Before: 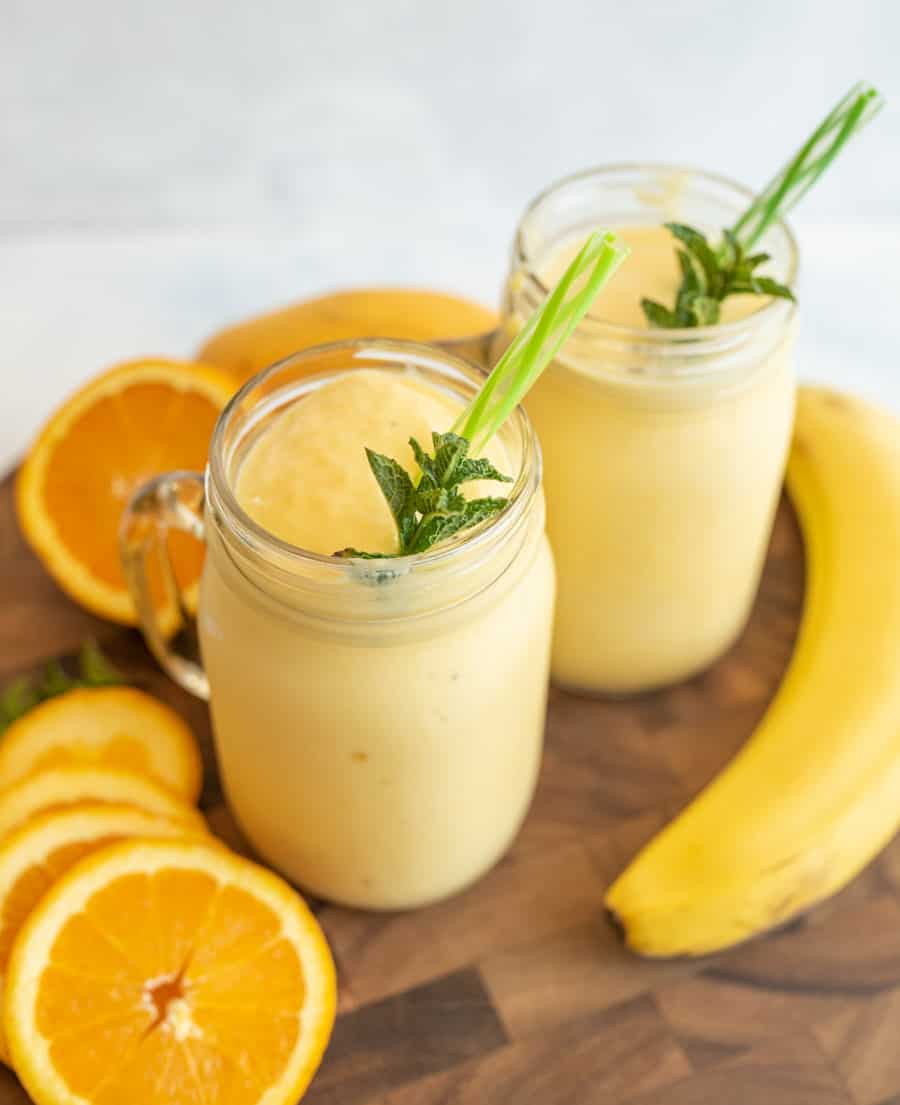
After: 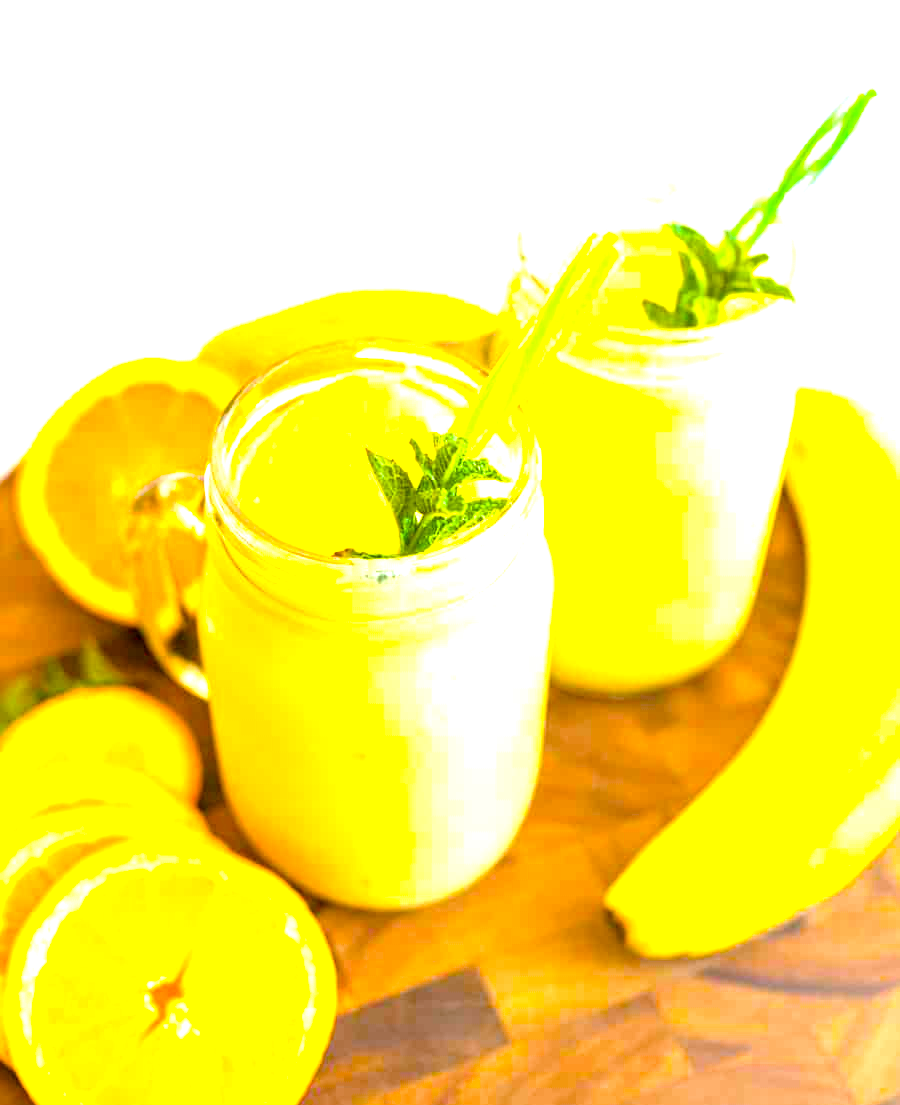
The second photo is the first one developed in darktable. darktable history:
white balance: red 0.954, blue 1.079
color balance rgb: perceptual saturation grading › global saturation 100%
exposure: black level correction 0.001, exposure 1.646 EV, compensate exposure bias true, compensate highlight preservation false
